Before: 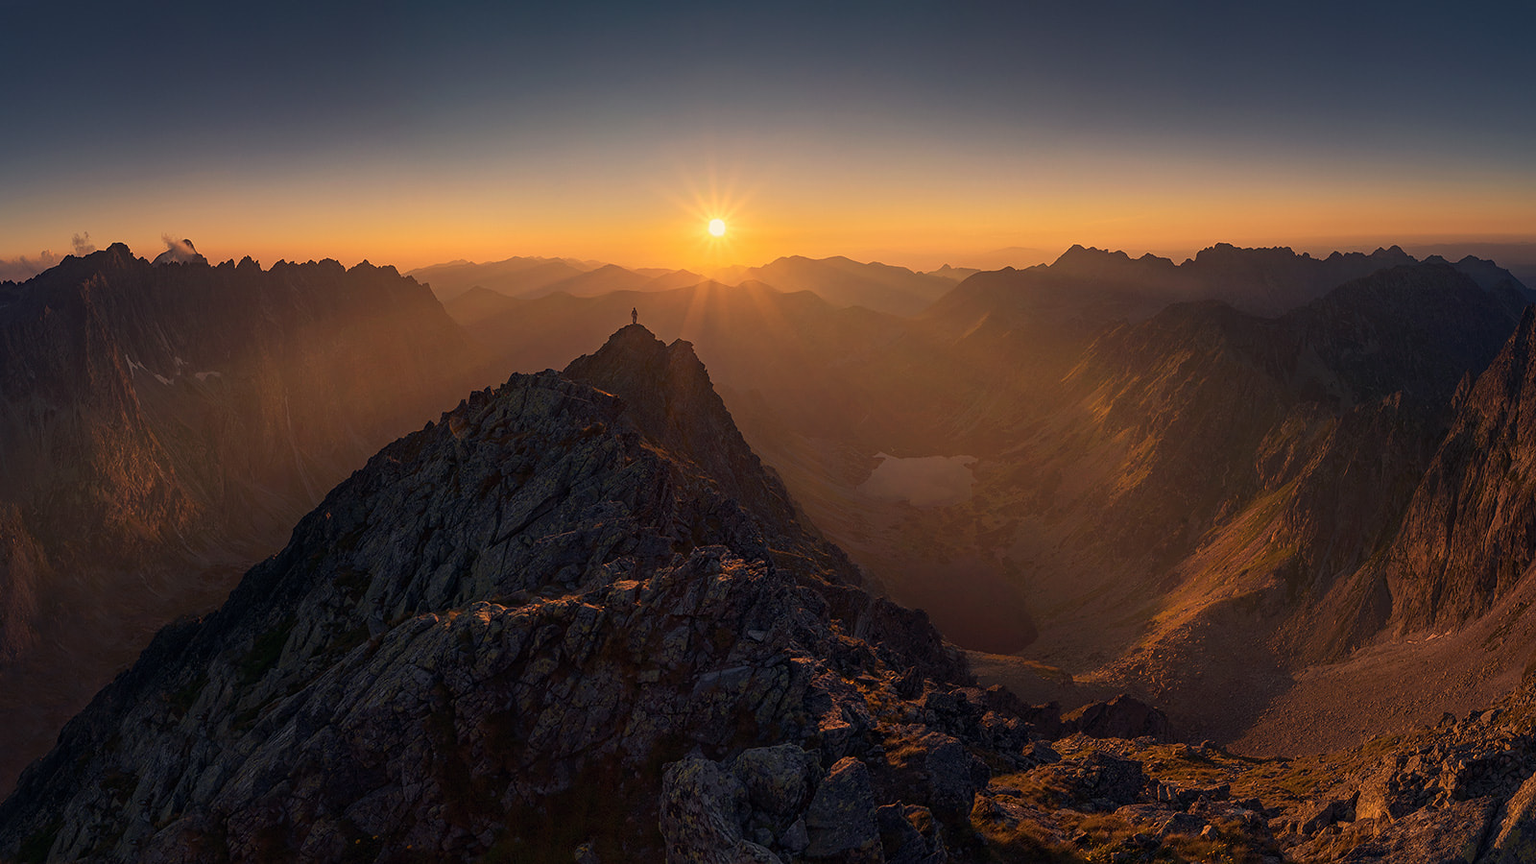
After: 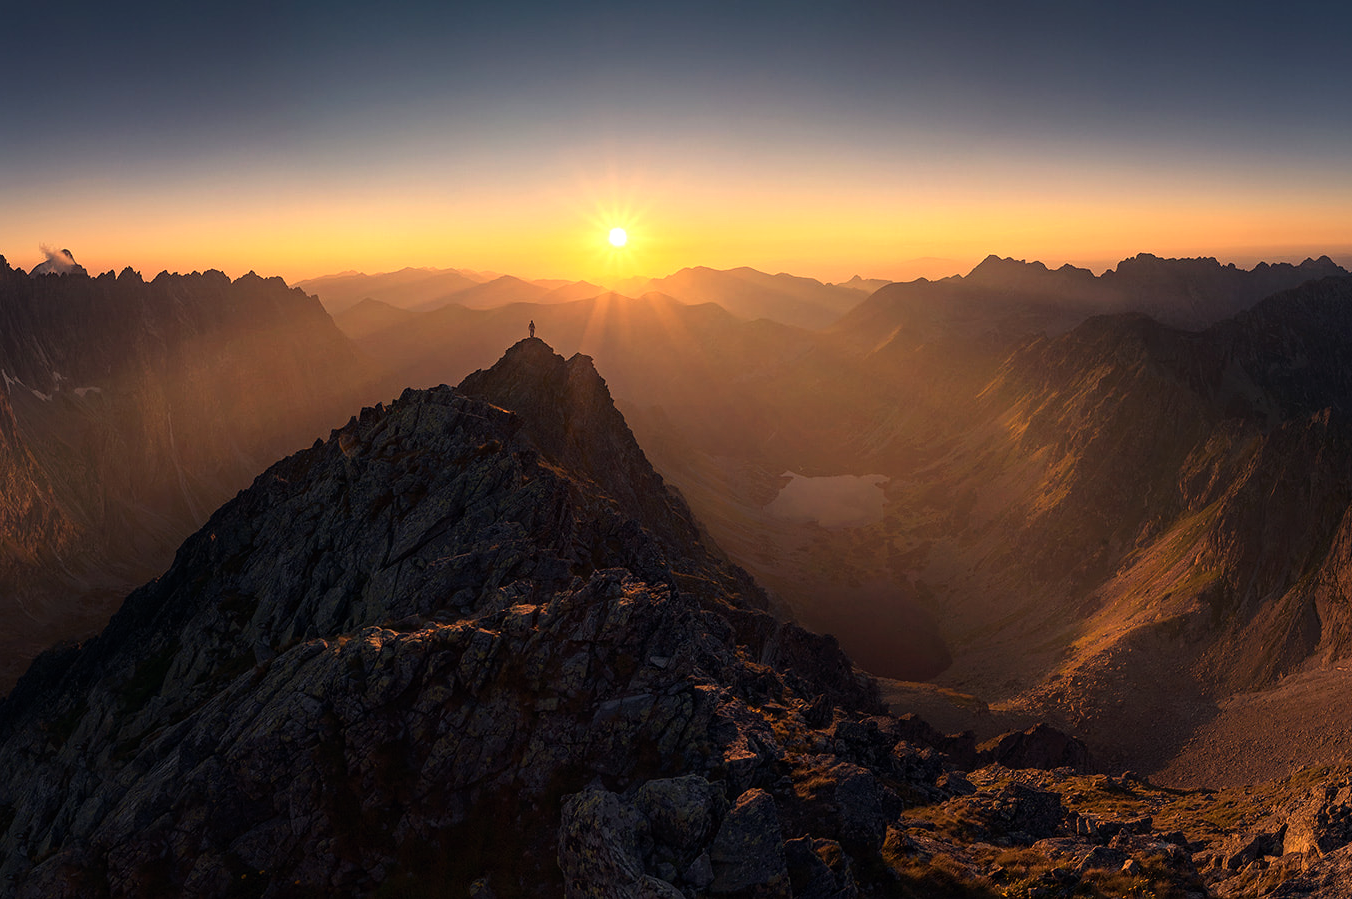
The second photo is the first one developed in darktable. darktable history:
tone equalizer: -8 EV -0.726 EV, -7 EV -0.718 EV, -6 EV -0.599 EV, -5 EV -0.411 EV, -3 EV 0.367 EV, -2 EV 0.6 EV, -1 EV 0.7 EV, +0 EV 0.73 EV
crop: left 8.076%, right 7.367%
